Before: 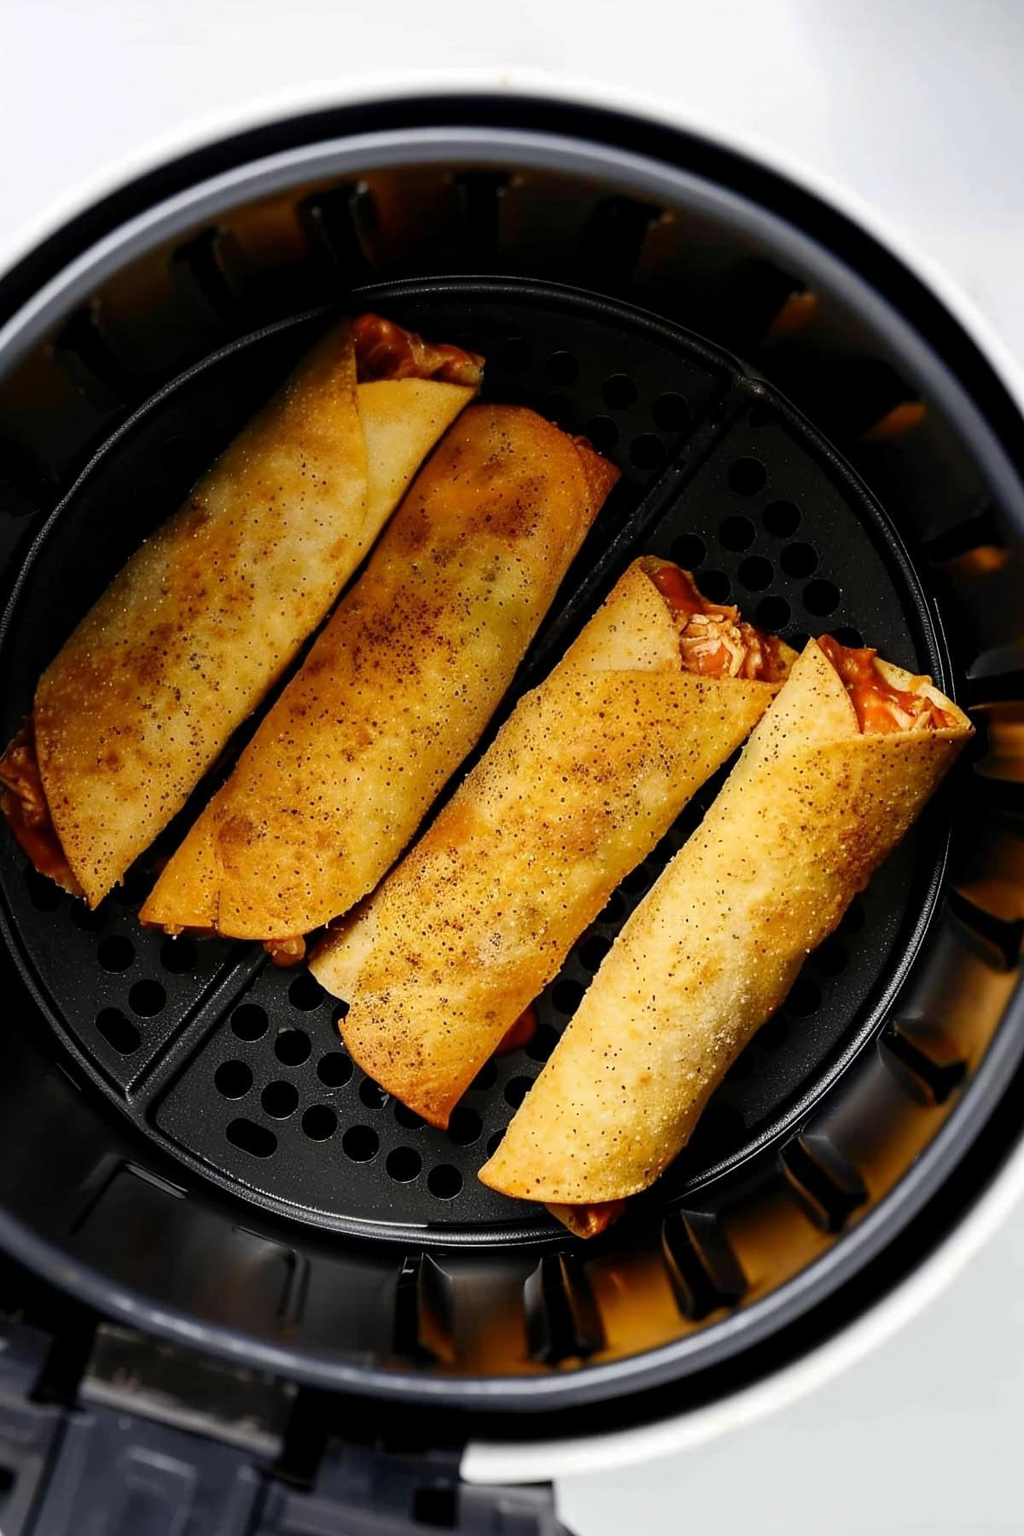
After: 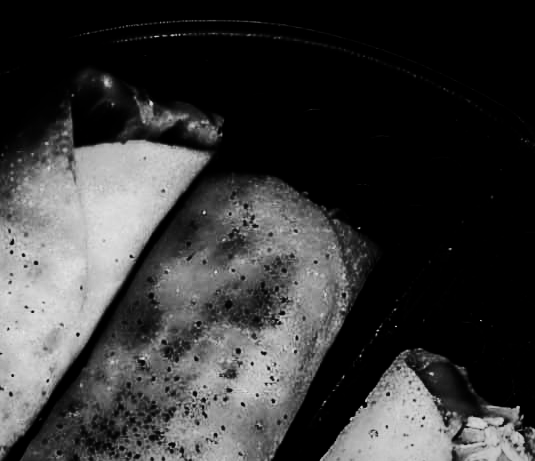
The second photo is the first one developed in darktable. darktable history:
exposure: exposure 0.29 EV, compensate highlight preservation false
tone equalizer: on, module defaults
color calibration: output gray [0.267, 0.423, 0.267, 0], illuminant F (fluorescent), F source F9 (Cool White Deluxe 4150 K) – high CRI, x 0.374, y 0.373, temperature 4149.78 K
vignetting: fall-off start 98.93%, fall-off radius 98.87%, center (-0.148, 0.02), width/height ratio 1.425
tone curve: curves: ch0 [(0, 0) (0.074, 0.04) (0.157, 0.1) (0.472, 0.515) (0.635, 0.731) (0.768, 0.878) (0.899, 0.969) (1, 1)]; ch1 [(0, 0) (0.08, 0.08) (0.3, 0.3) (0.5, 0.5) (0.539, 0.558) (0.586, 0.658) (0.69, 0.787) (0.92, 0.92) (1, 1)]; ch2 [(0, 0) (0.08, 0.08) (0.3, 0.3) (0.5, 0.5) (0.543, 0.597) (0.597, 0.679) (0.92, 0.92) (1, 1)], color space Lab, independent channels, preserve colors none
crop: left 28.716%, top 16.845%, right 26.699%, bottom 57.529%
color balance rgb: perceptual saturation grading › global saturation 30.935%, perceptual brilliance grading › highlights 18.425%, perceptual brilliance grading › mid-tones 31.625%, perceptual brilliance grading › shadows -31.648%, global vibrance 30.334%
filmic rgb: black relative exposure -7.65 EV, white relative exposure 4.56 EV, hardness 3.61, preserve chrominance no, color science v4 (2020), iterations of high-quality reconstruction 0, contrast in shadows soft
